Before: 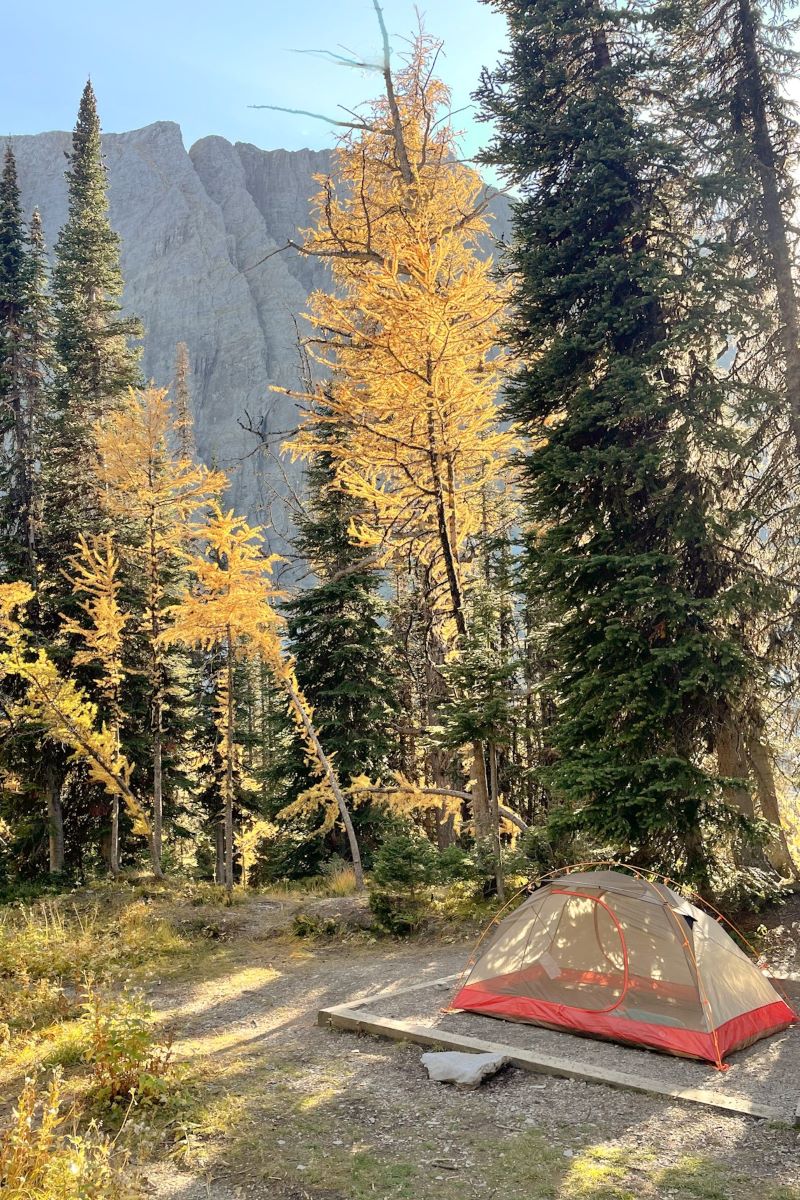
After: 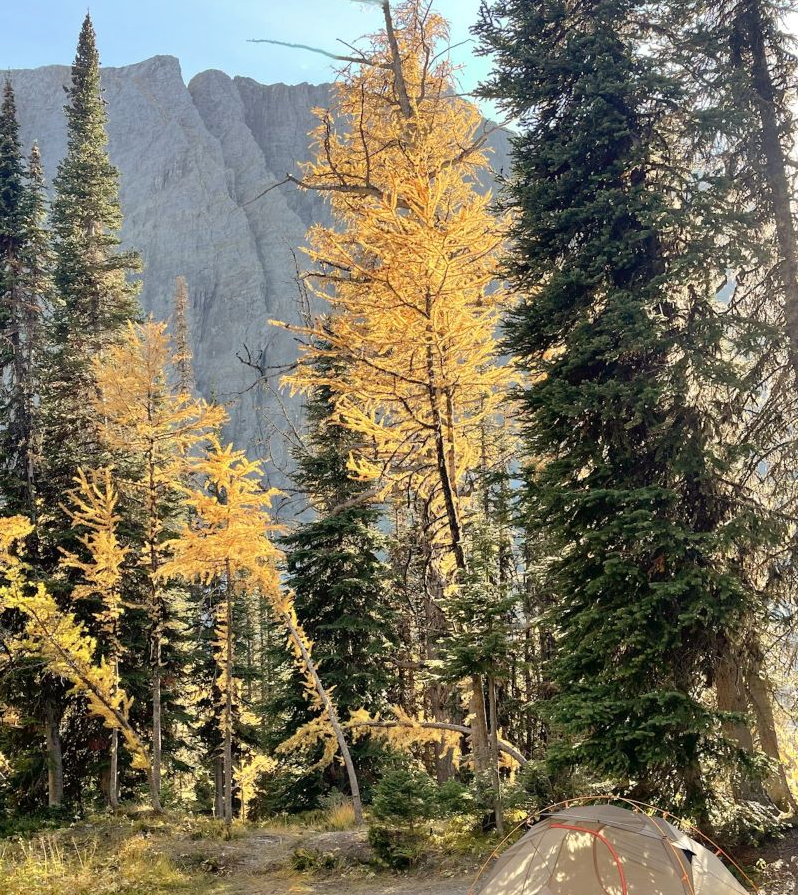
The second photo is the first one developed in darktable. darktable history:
shadows and highlights: shadows 29.34, highlights -28.89, low approximation 0.01, soften with gaussian
crop: left 0.222%, top 5.538%, bottom 19.86%
